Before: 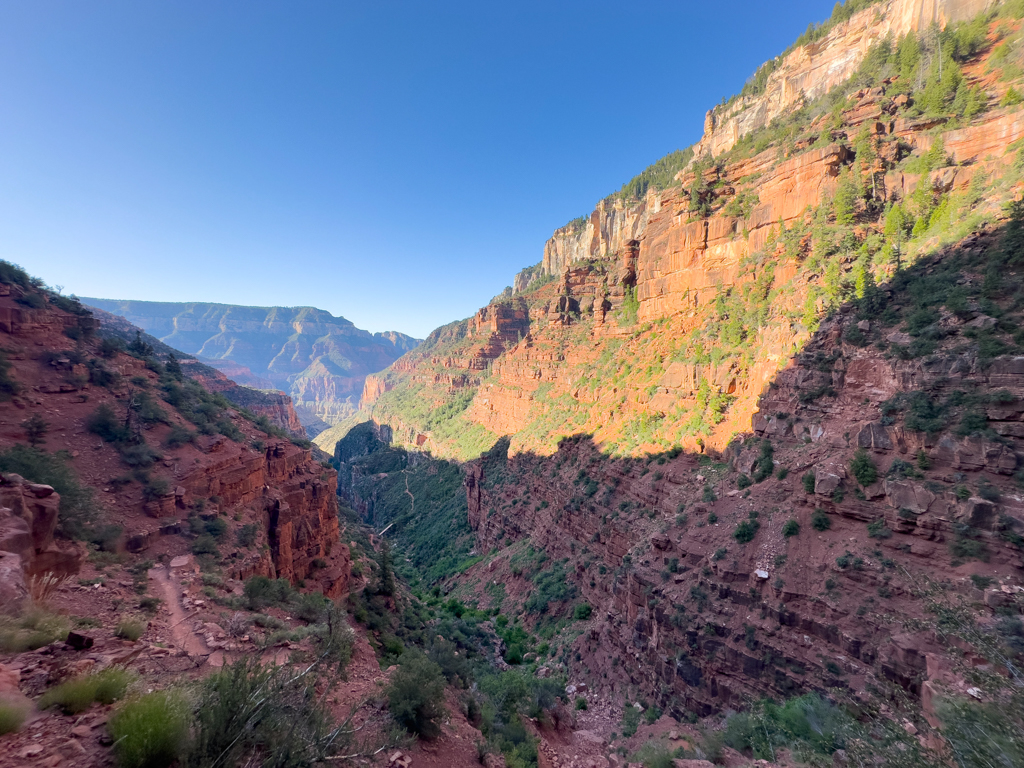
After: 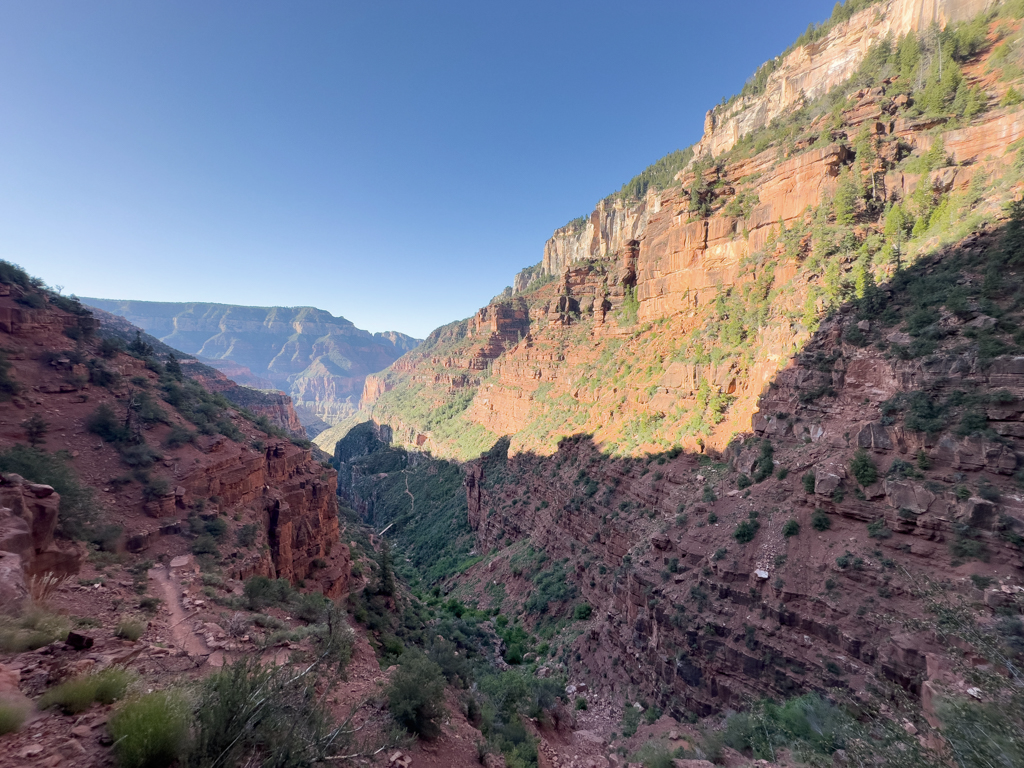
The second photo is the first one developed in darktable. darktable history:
color correction: highlights b* 0.006, saturation 0.785
